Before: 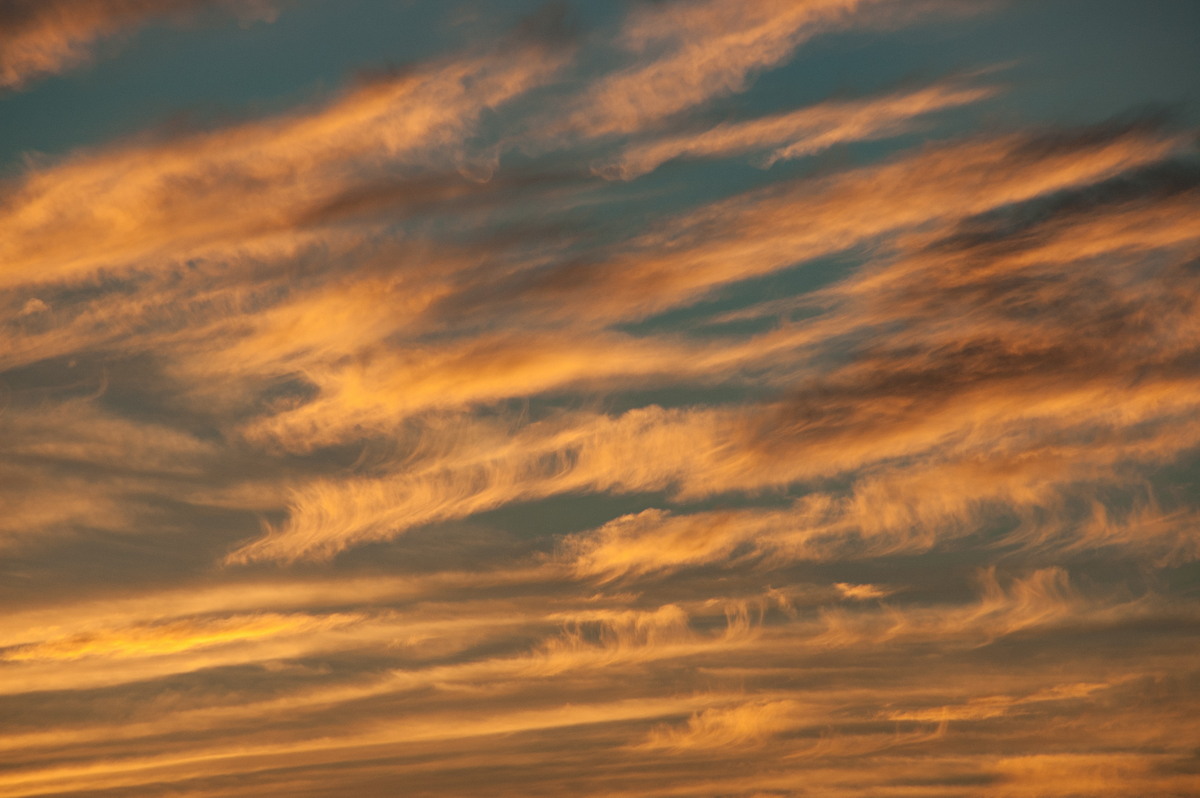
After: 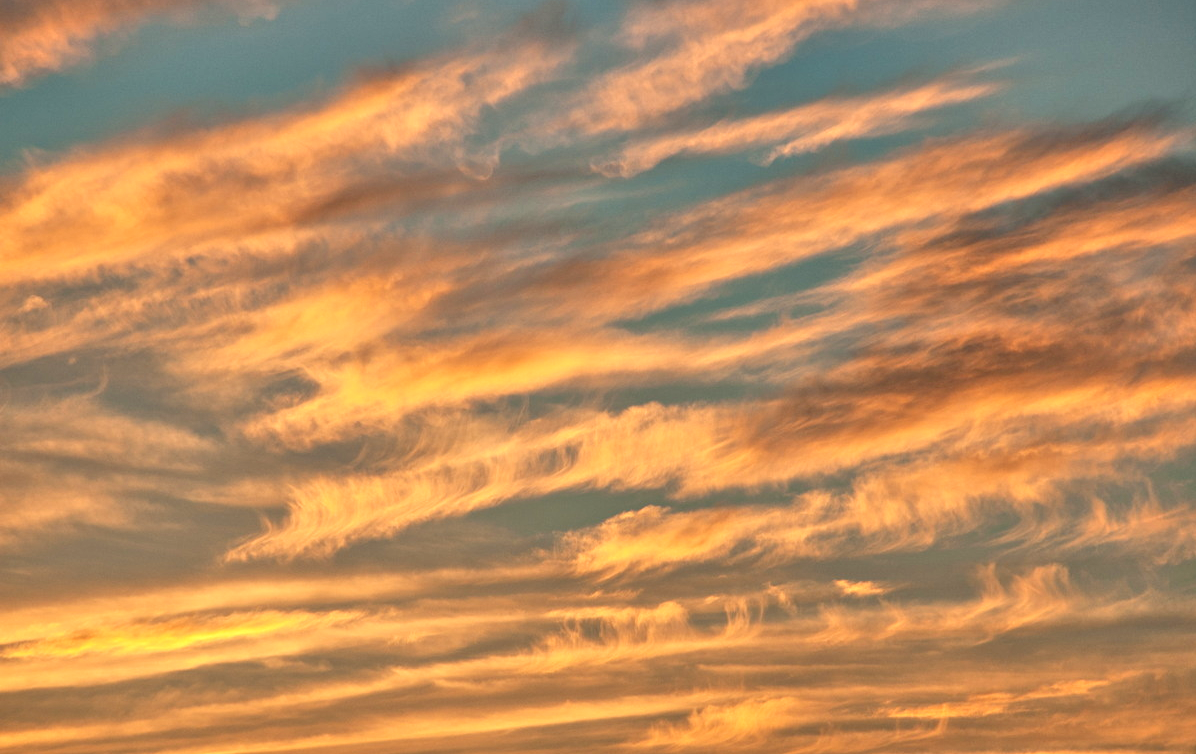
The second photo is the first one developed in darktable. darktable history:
crop: top 0.448%, right 0.264%, bottom 5.045%
tone equalizer: -8 EV 2 EV, -7 EV 2 EV, -6 EV 2 EV, -5 EV 2 EV, -4 EV 2 EV, -3 EV 1.5 EV, -2 EV 1 EV, -1 EV 0.5 EV
local contrast: on, module defaults
